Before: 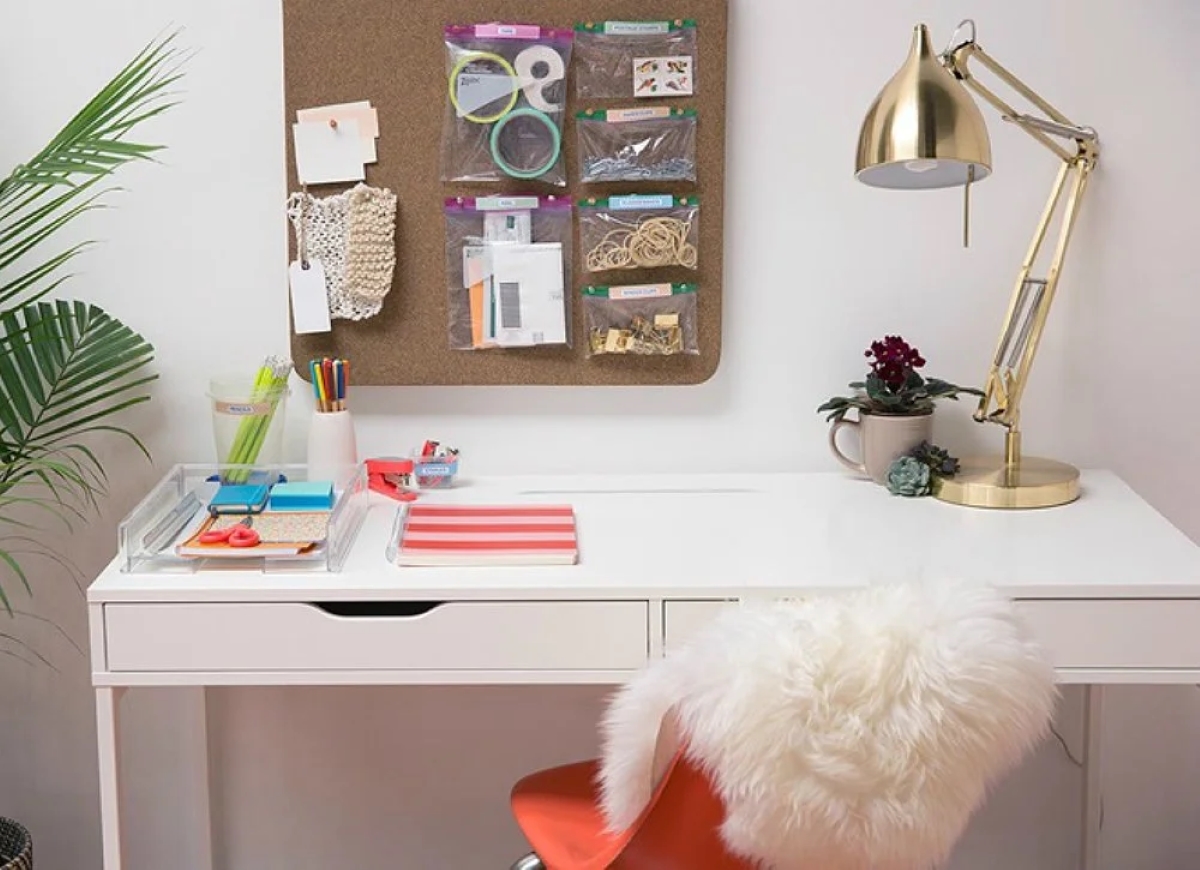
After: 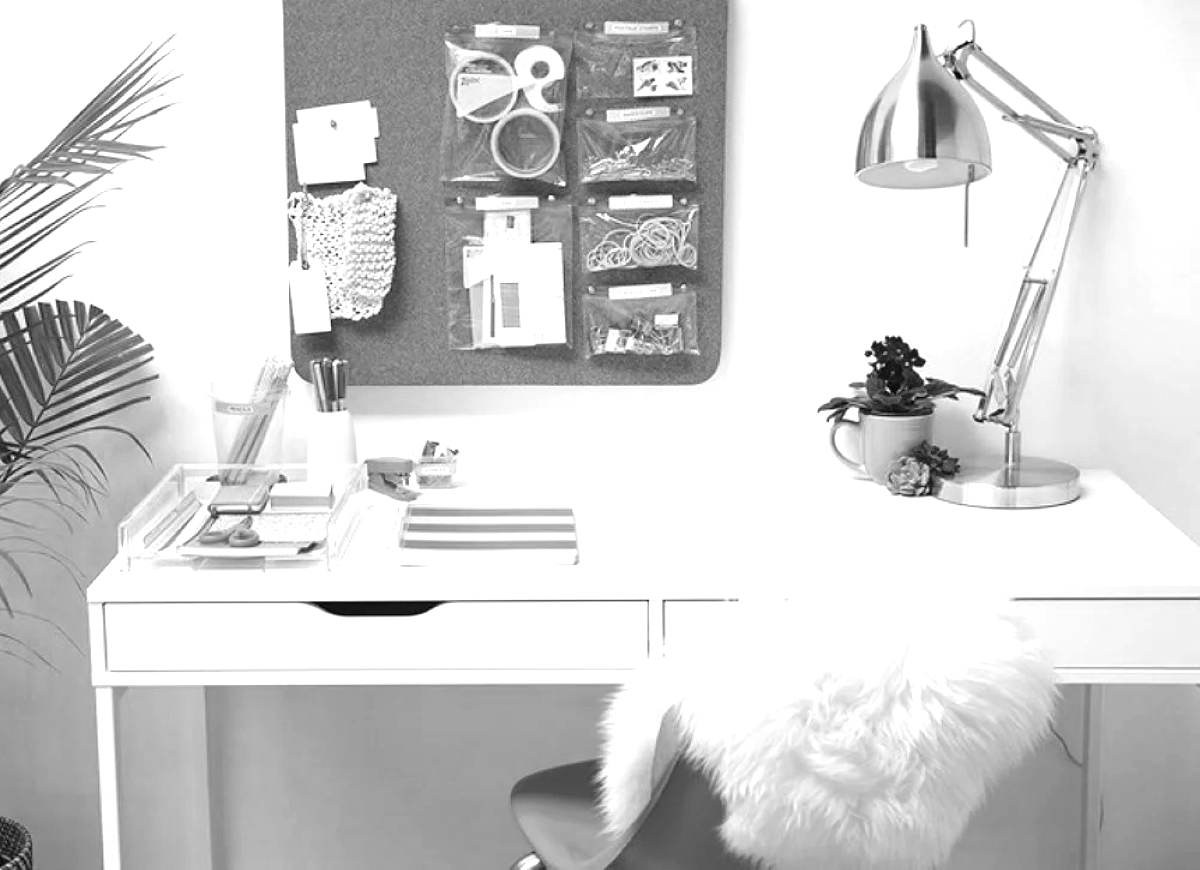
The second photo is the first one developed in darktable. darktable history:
color calibration: output gray [0.18, 0.41, 0.41, 0], illuminant as shot in camera, x 0.358, y 0.373, temperature 4628.91 K, gamut compression 0.992
exposure: black level correction 0, exposure 0.893 EV, compensate exposure bias true, compensate highlight preservation false
